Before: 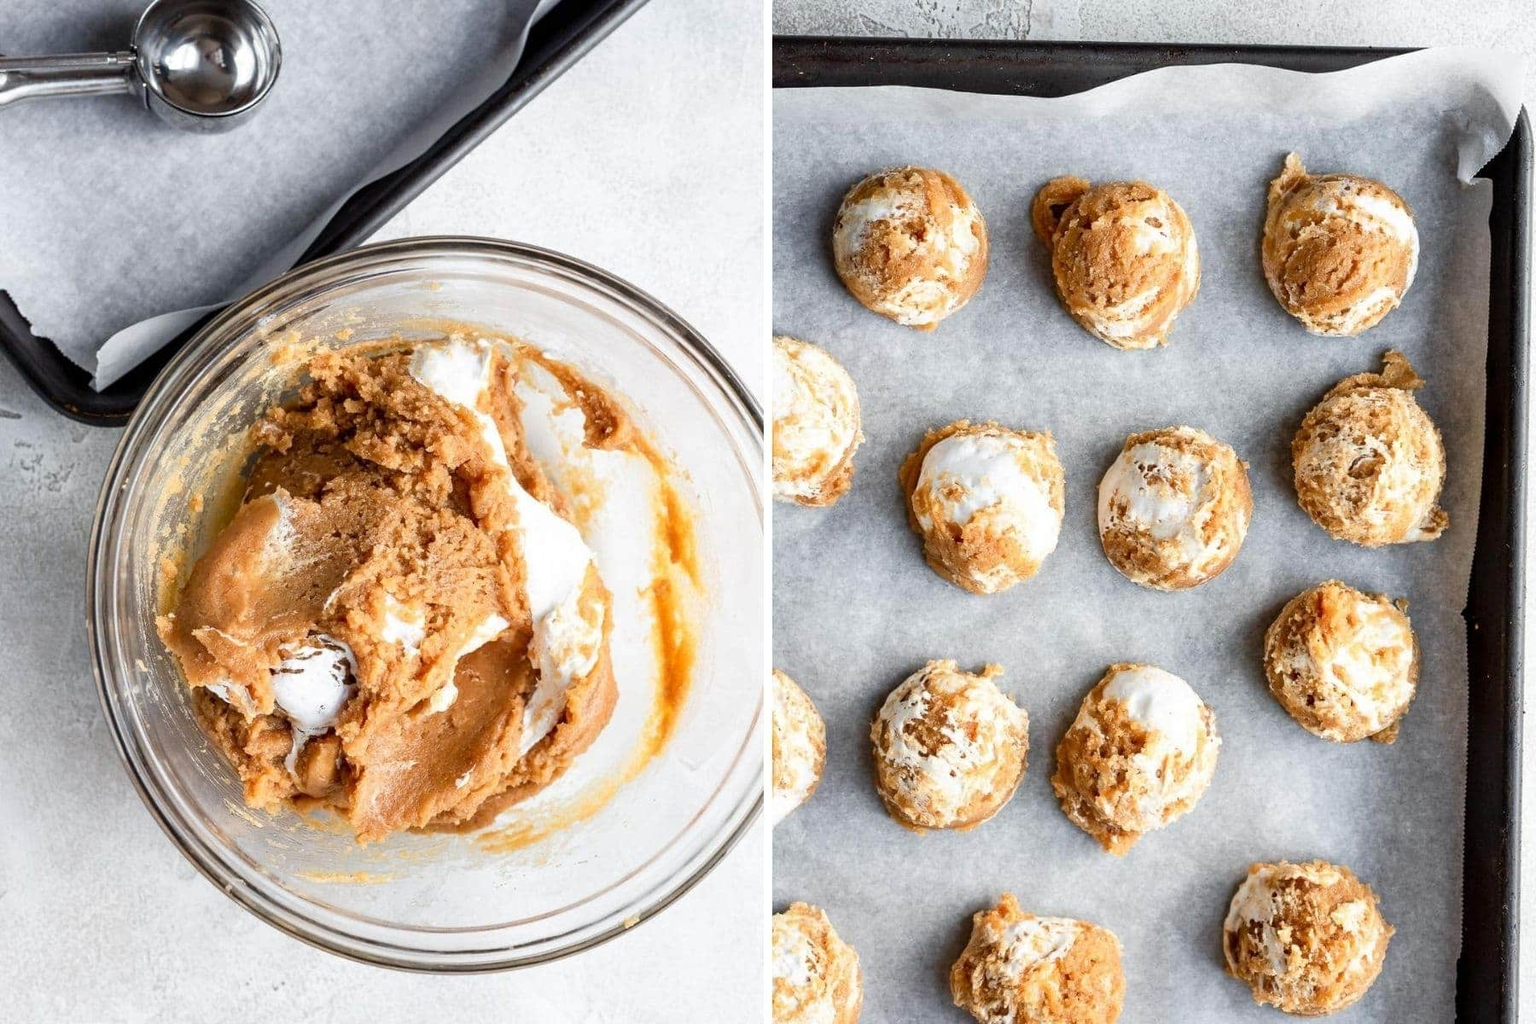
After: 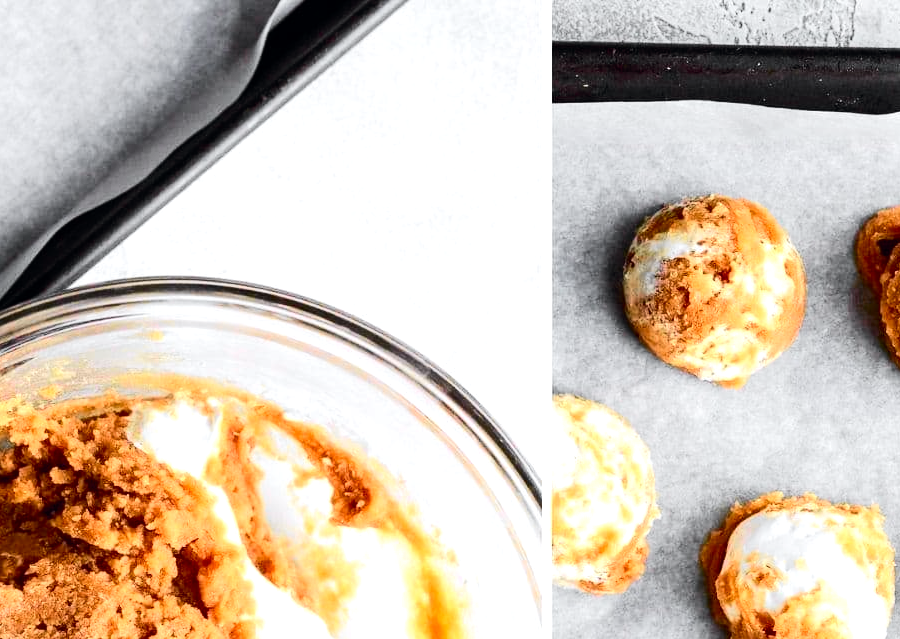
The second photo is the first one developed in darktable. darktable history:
tone equalizer: -8 EV -0.439 EV, -7 EV -0.391 EV, -6 EV -0.312 EV, -5 EV -0.257 EV, -3 EV 0.234 EV, -2 EV 0.356 EV, -1 EV 0.374 EV, +0 EV 0.394 EV, edges refinement/feathering 500, mask exposure compensation -1.57 EV, preserve details no
tone curve: curves: ch0 [(0, 0) (0.071, 0.047) (0.266, 0.26) (0.491, 0.552) (0.753, 0.818) (1, 0.983)]; ch1 [(0, 0) (0.346, 0.307) (0.408, 0.369) (0.463, 0.443) (0.482, 0.493) (0.502, 0.5) (0.517, 0.518) (0.546, 0.587) (0.588, 0.643) (0.651, 0.709) (1, 1)]; ch2 [(0, 0) (0.346, 0.34) (0.434, 0.46) (0.485, 0.494) (0.5, 0.494) (0.517, 0.503) (0.535, 0.545) (0.583, 0.634) (0.625, 0.686) (1, 1)], color space Lab, independent channels, preserve colors none
crop: left 19.654%, right 30.345%, bottom 46.745%
